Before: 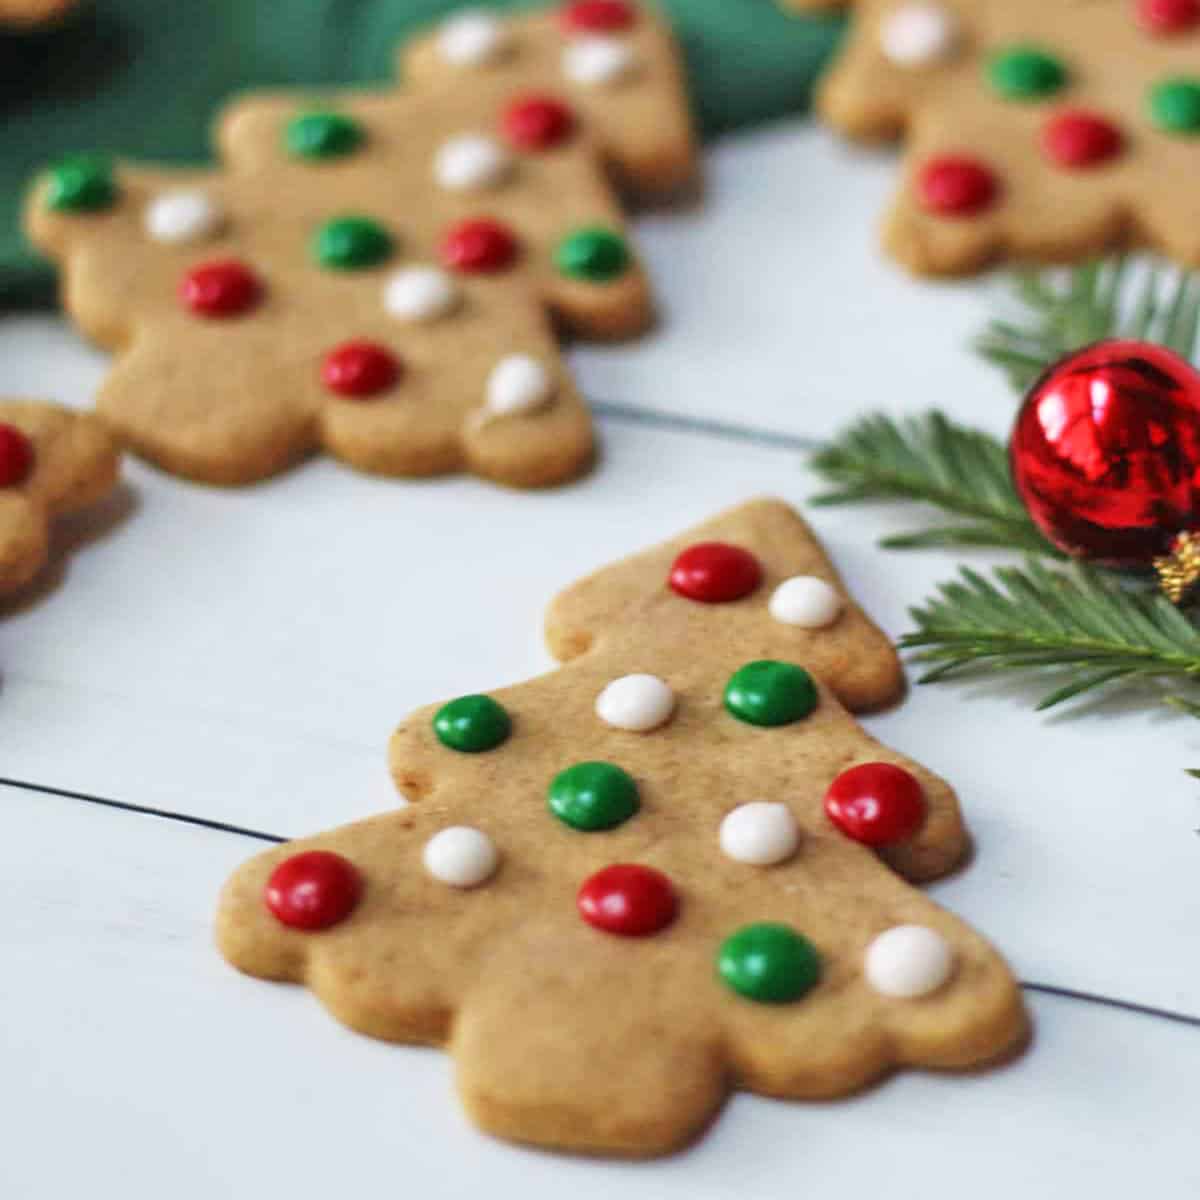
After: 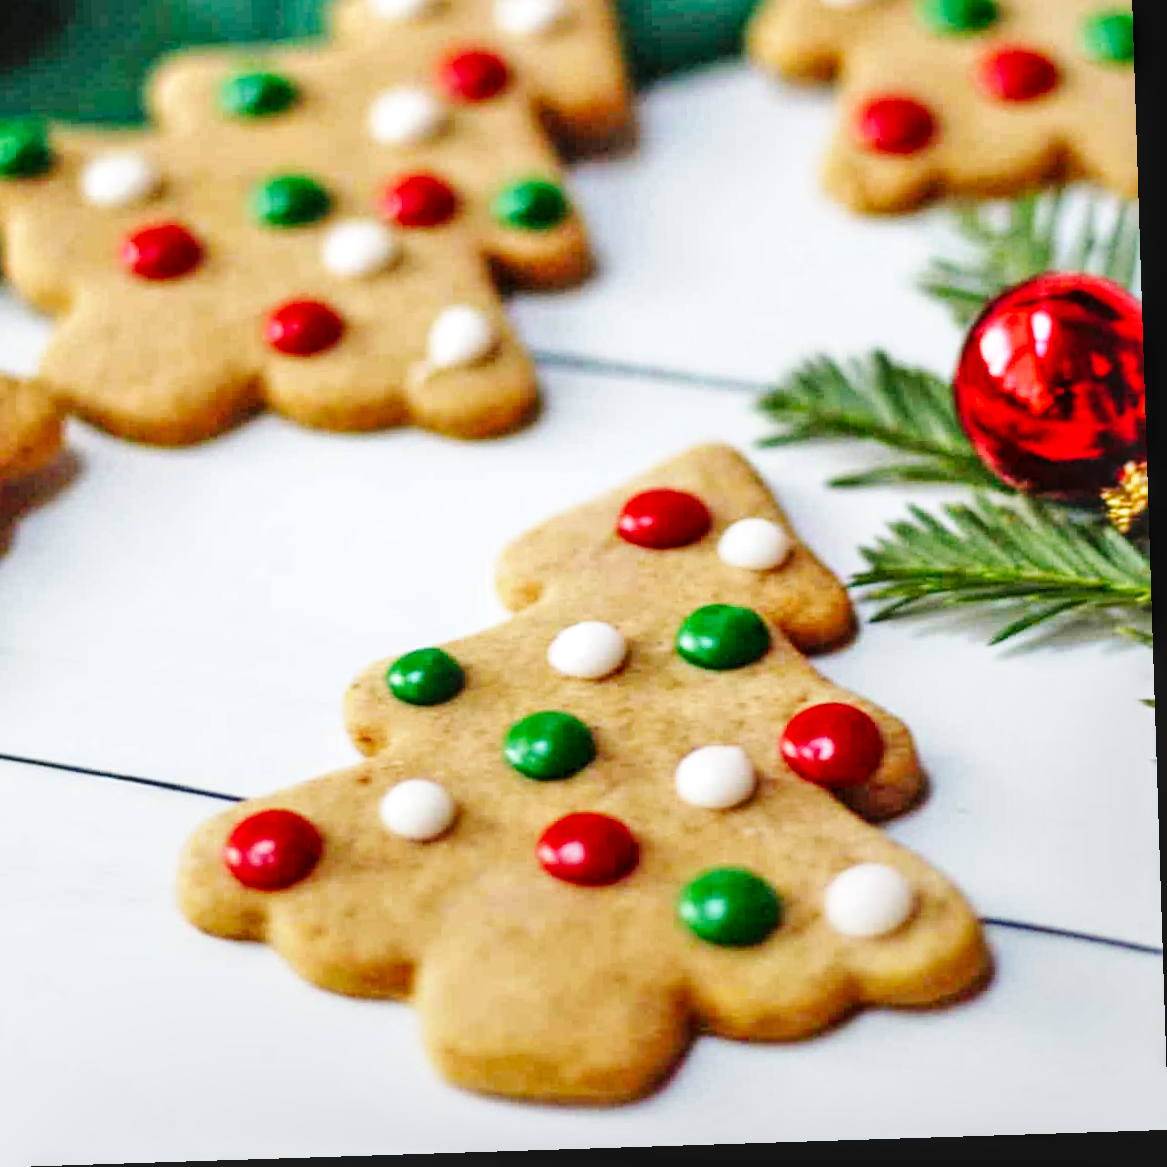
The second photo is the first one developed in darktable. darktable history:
local contrast: on, module defaults
crop and rotate: angle 1.84°, left 5.707%, top 5.681%
base curve: curves: ch0 [(0, 0) (0.036, 0.025) (0.121, 0.166) (0.206, 0.329) (0.605, 0.79) (1, 1)], preserve colors none
color balance rgb: highlights gain › luminance 14.569%, perceptual saturation grading › global saturation 0.794%, perceptual brilliance grading › global brilliance 3.005%, perceptual brilliance grading › highlights -3.248%, perceptual brilliance grading › shadows 3.382%, global vibrance 14.625%
